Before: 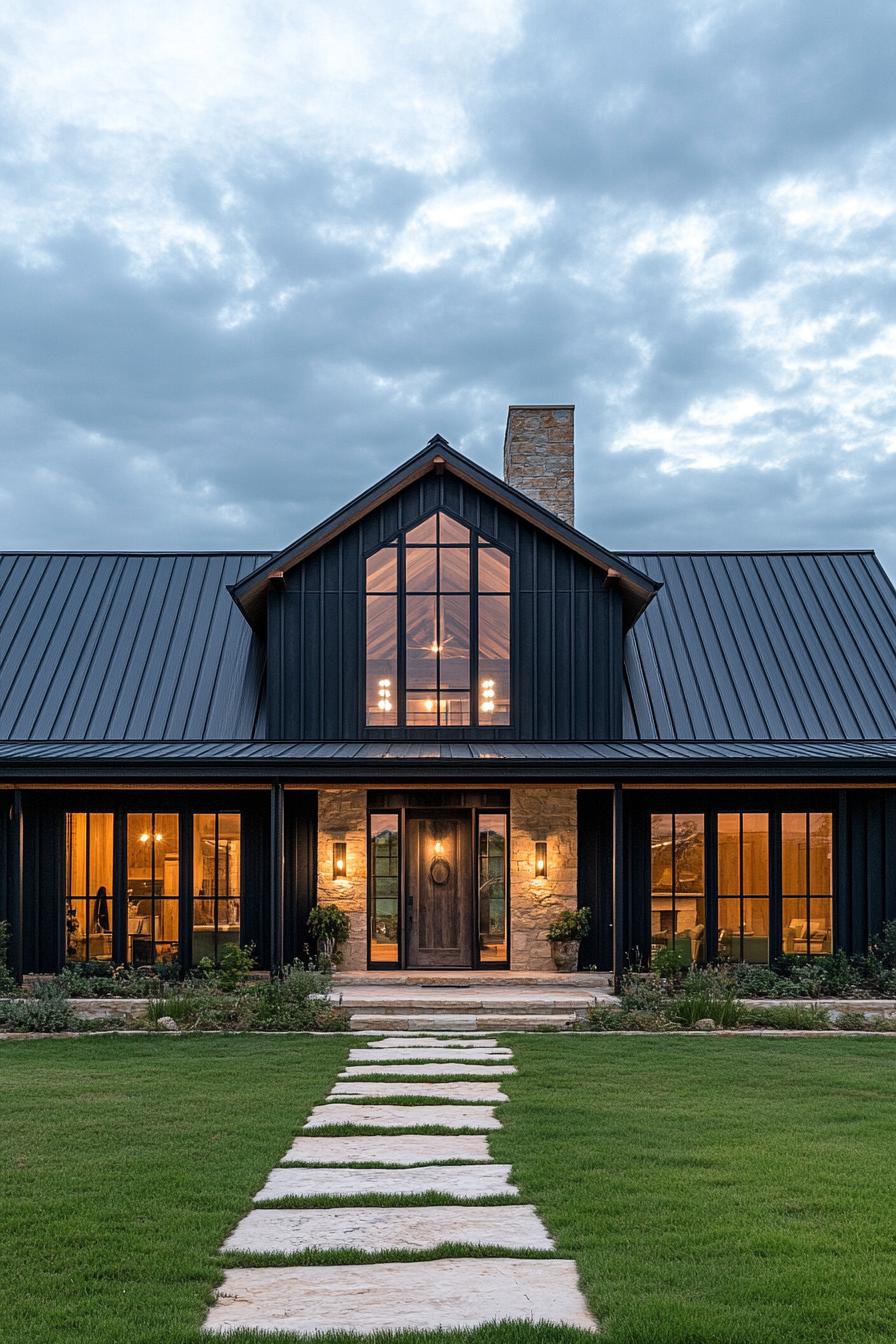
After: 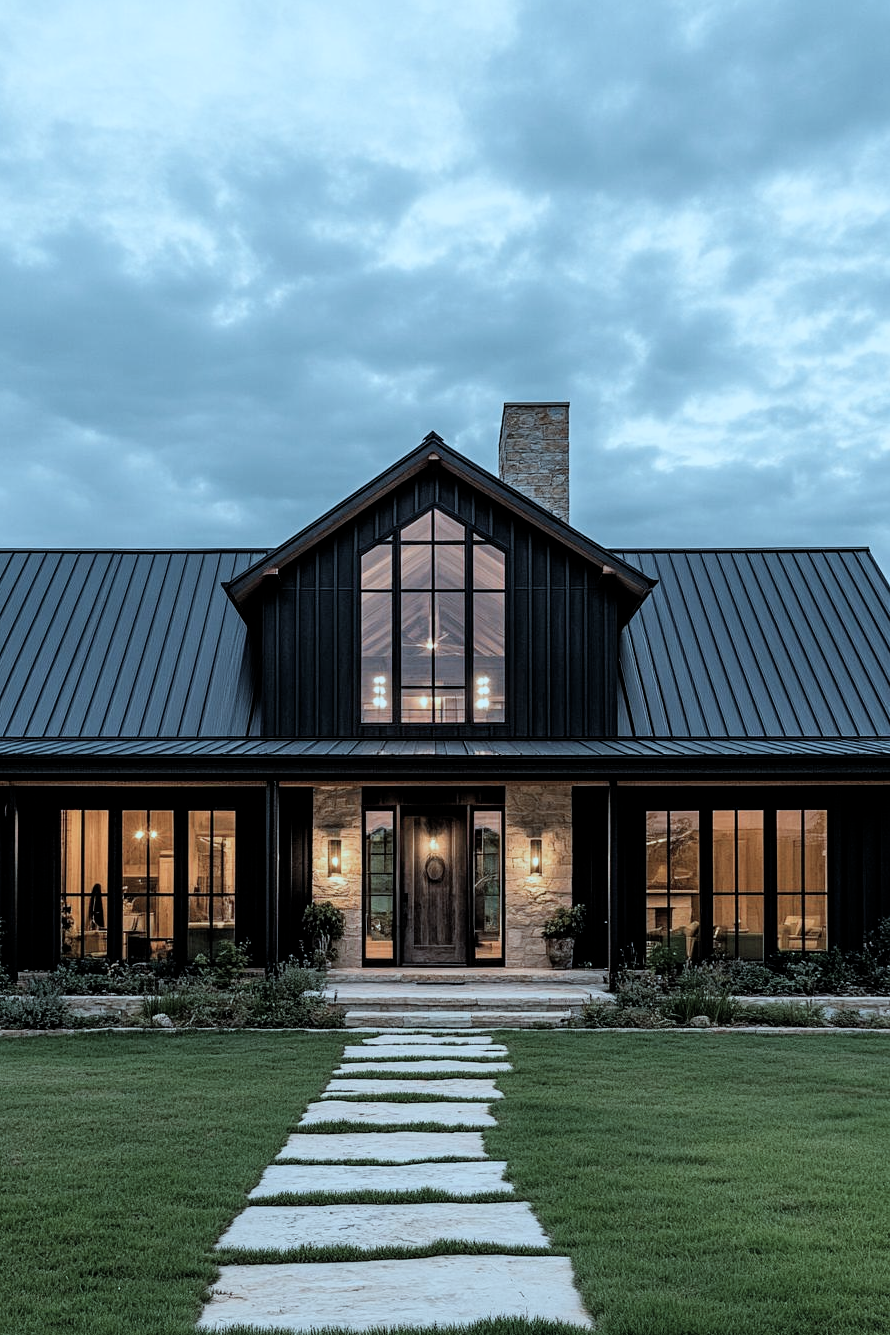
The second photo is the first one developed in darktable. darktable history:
crop and rotate: left 0.629%, top 0.288%, bottom 0.319%
color correction: highlights a* -13.35, highlights b* -17.73, saturation 0.701
filmic rgb: black relative exposure -11.78 EV, white relative exposure 5.46 EV, hardness 4.5, latitude 49.84%, contrast 1.142, color science v4 (2020)
